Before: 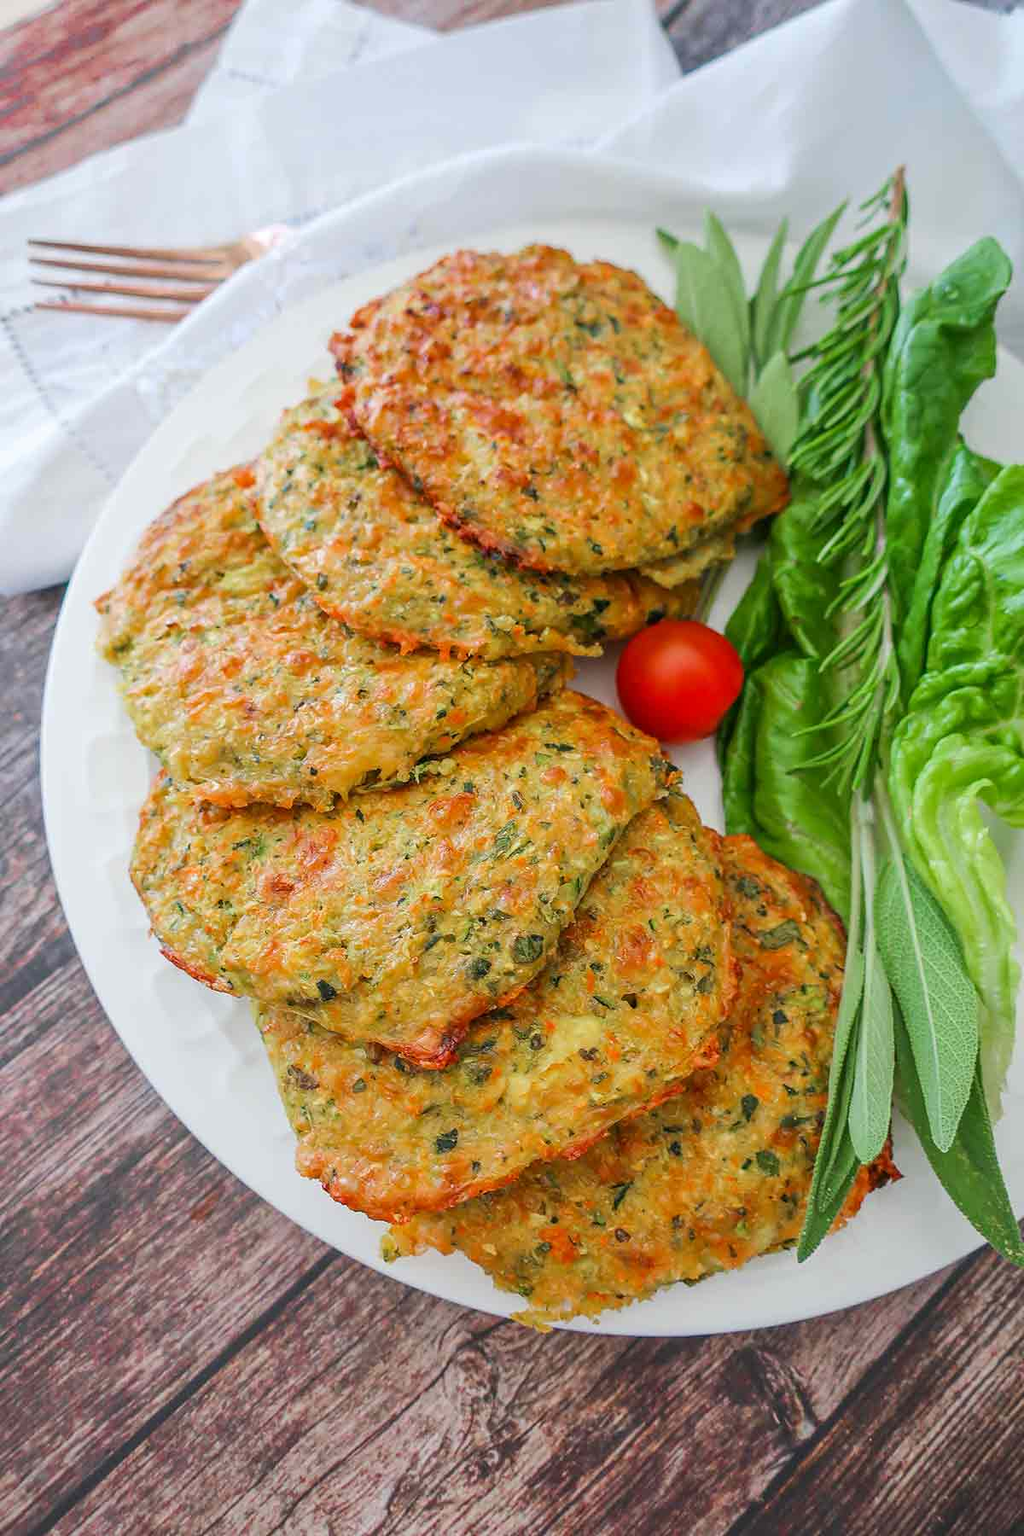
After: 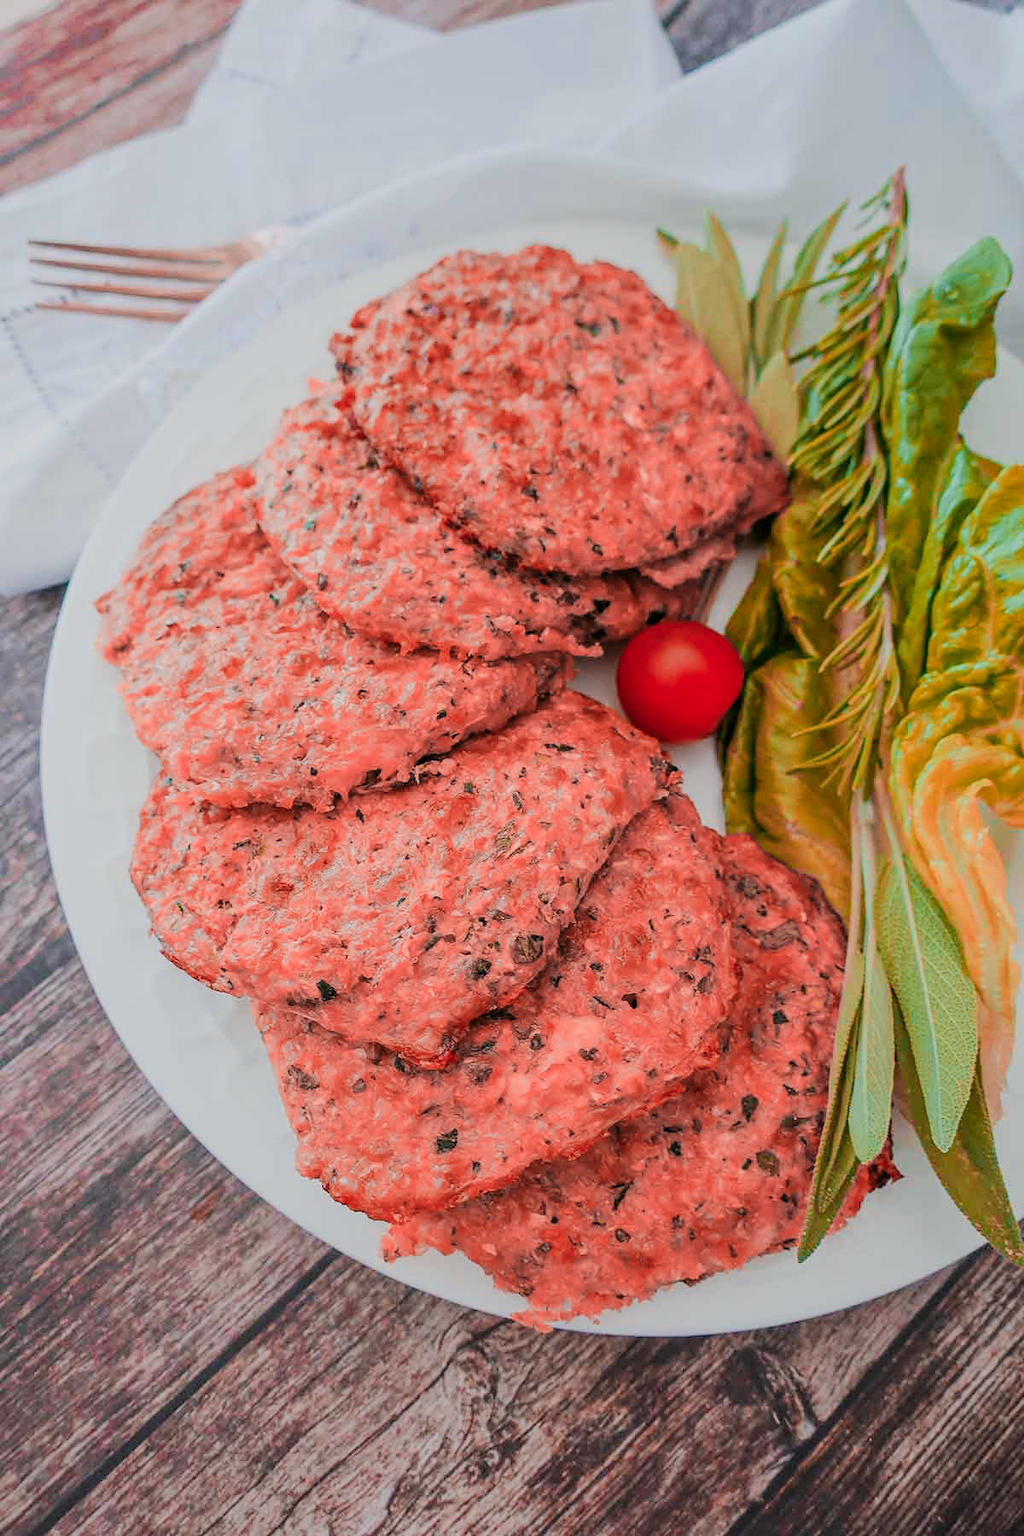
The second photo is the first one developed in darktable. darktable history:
filmic rgb: black relative exposure -7.65 EV, white relative exposure 4.56 EV, hardness 3.61, contrast 1.05
color zones: curves: ch2 [(0, 0.5) (0.084, 0.497) (0.323, 0.335) (0.4, 0.497) (1, 0.5)], process mode strong
